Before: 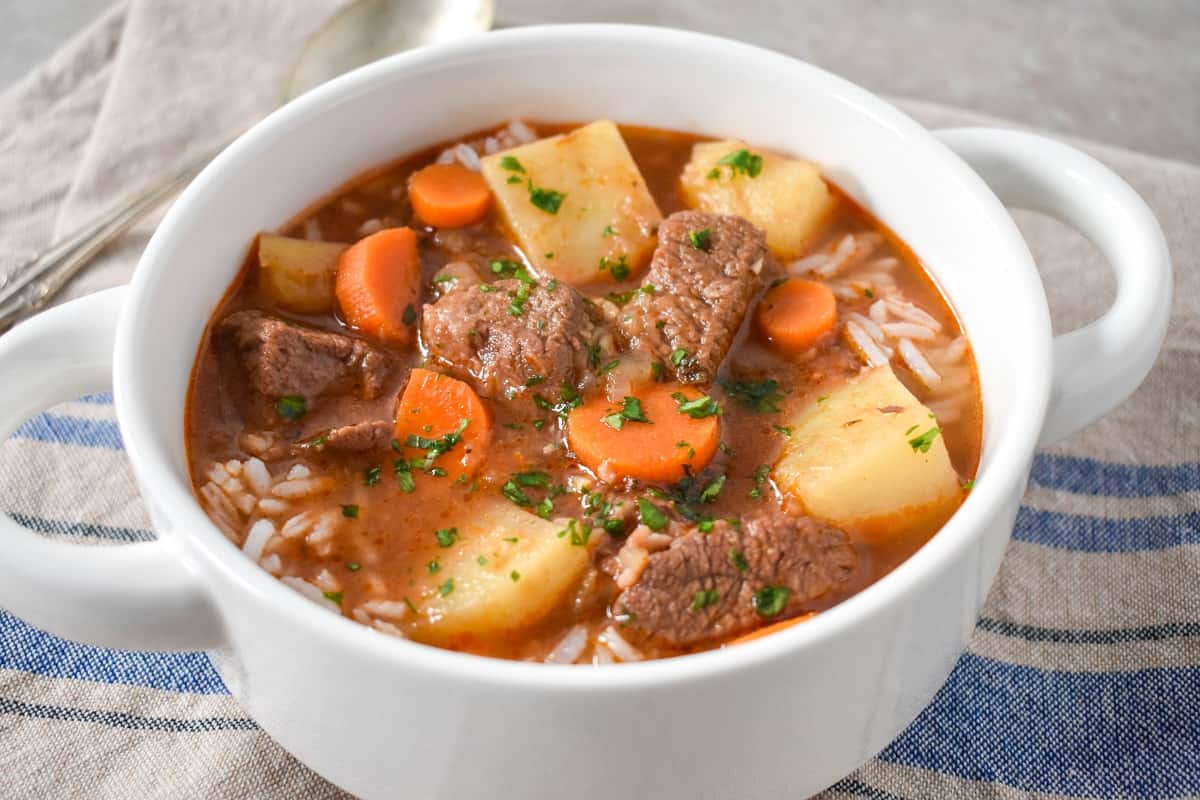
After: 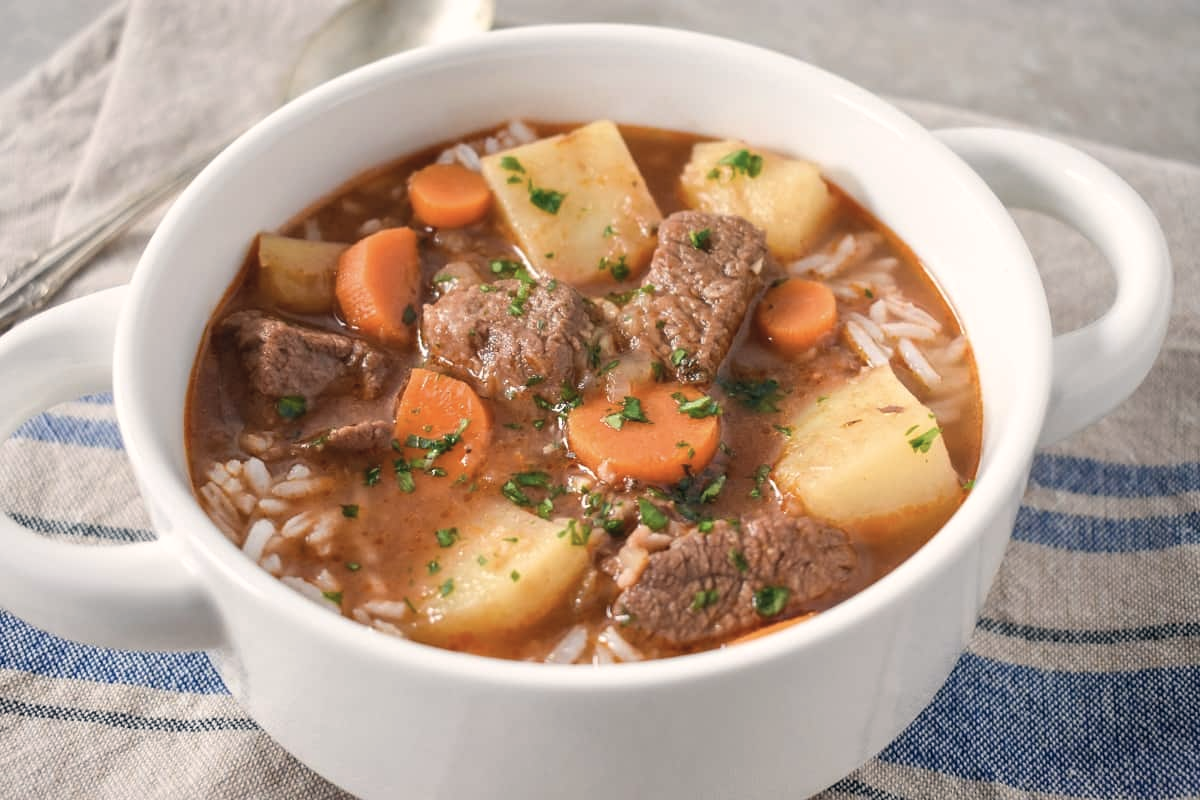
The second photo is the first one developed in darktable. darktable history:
color correction: highlights a* 2.82, highlights b* 5.03, shadows a* -2.58, shadows b* -4.94, saturation 0.777
